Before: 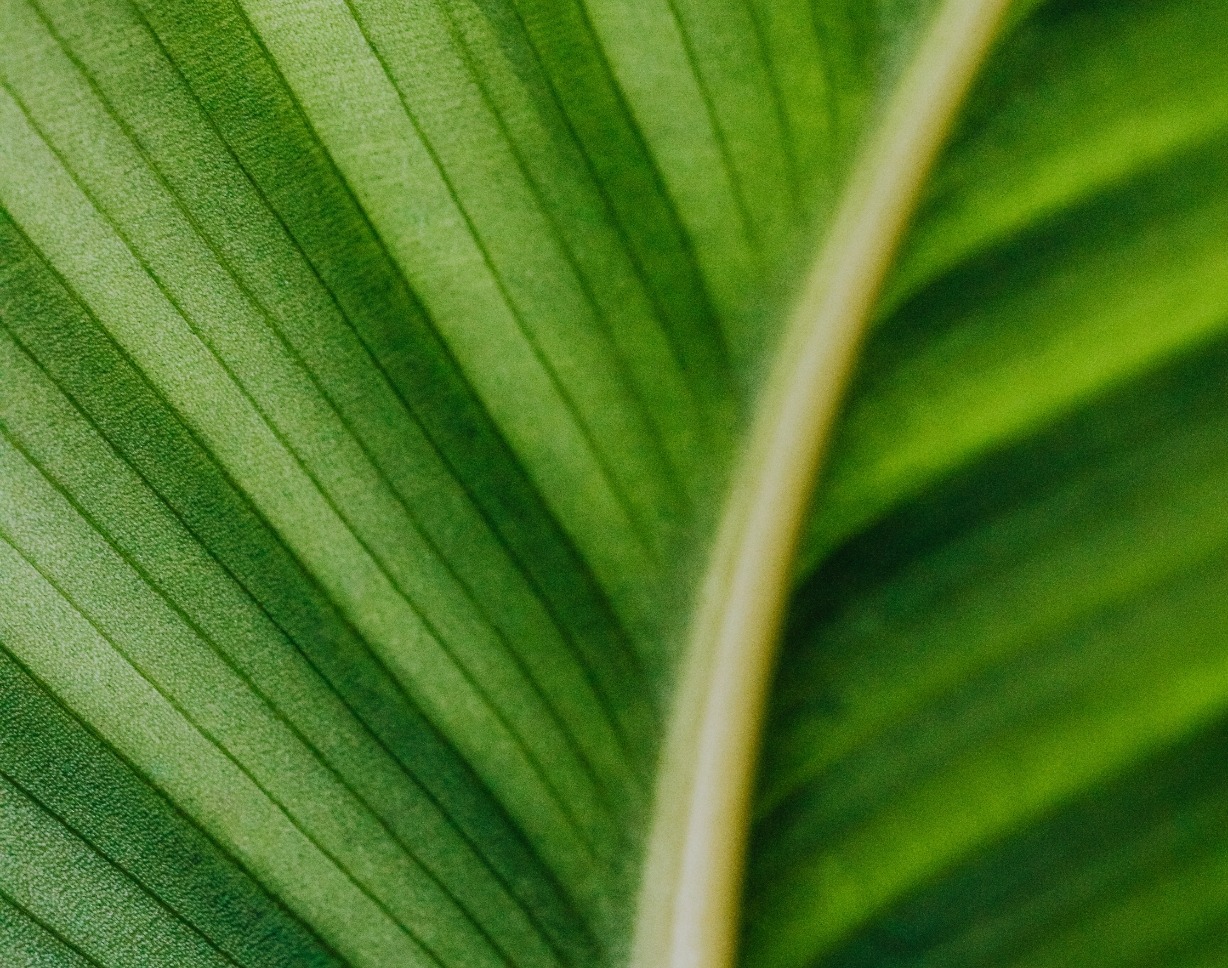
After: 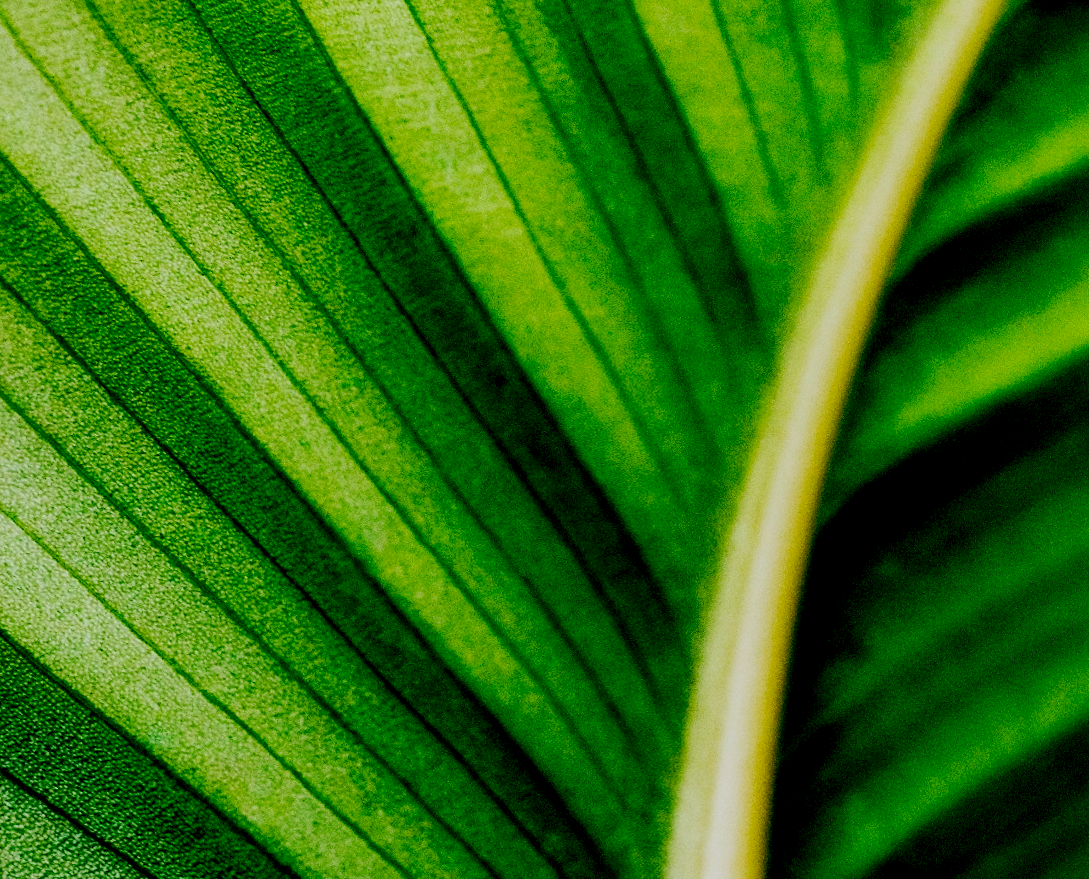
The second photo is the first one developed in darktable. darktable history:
rotate and perspective: rotation -0.013°, lens shift (vertical) -0.027, lens shift (horizontal) 0.178, crop left 0.016, crop right 0.989, crop top 0.082, crop bottom 0.918
crop and rotate: left 1.088%, right 8.807%
base curve: curves: ch0 [(0, 0) (0.032, 0.025) (0.121, 0.166) (0.206, 0.329) (0.605, 0.79) (1, 1)], preserve colors none
exposure: black level correction 0.046, exposure -0.228 EV, compensate highlight preservation false
